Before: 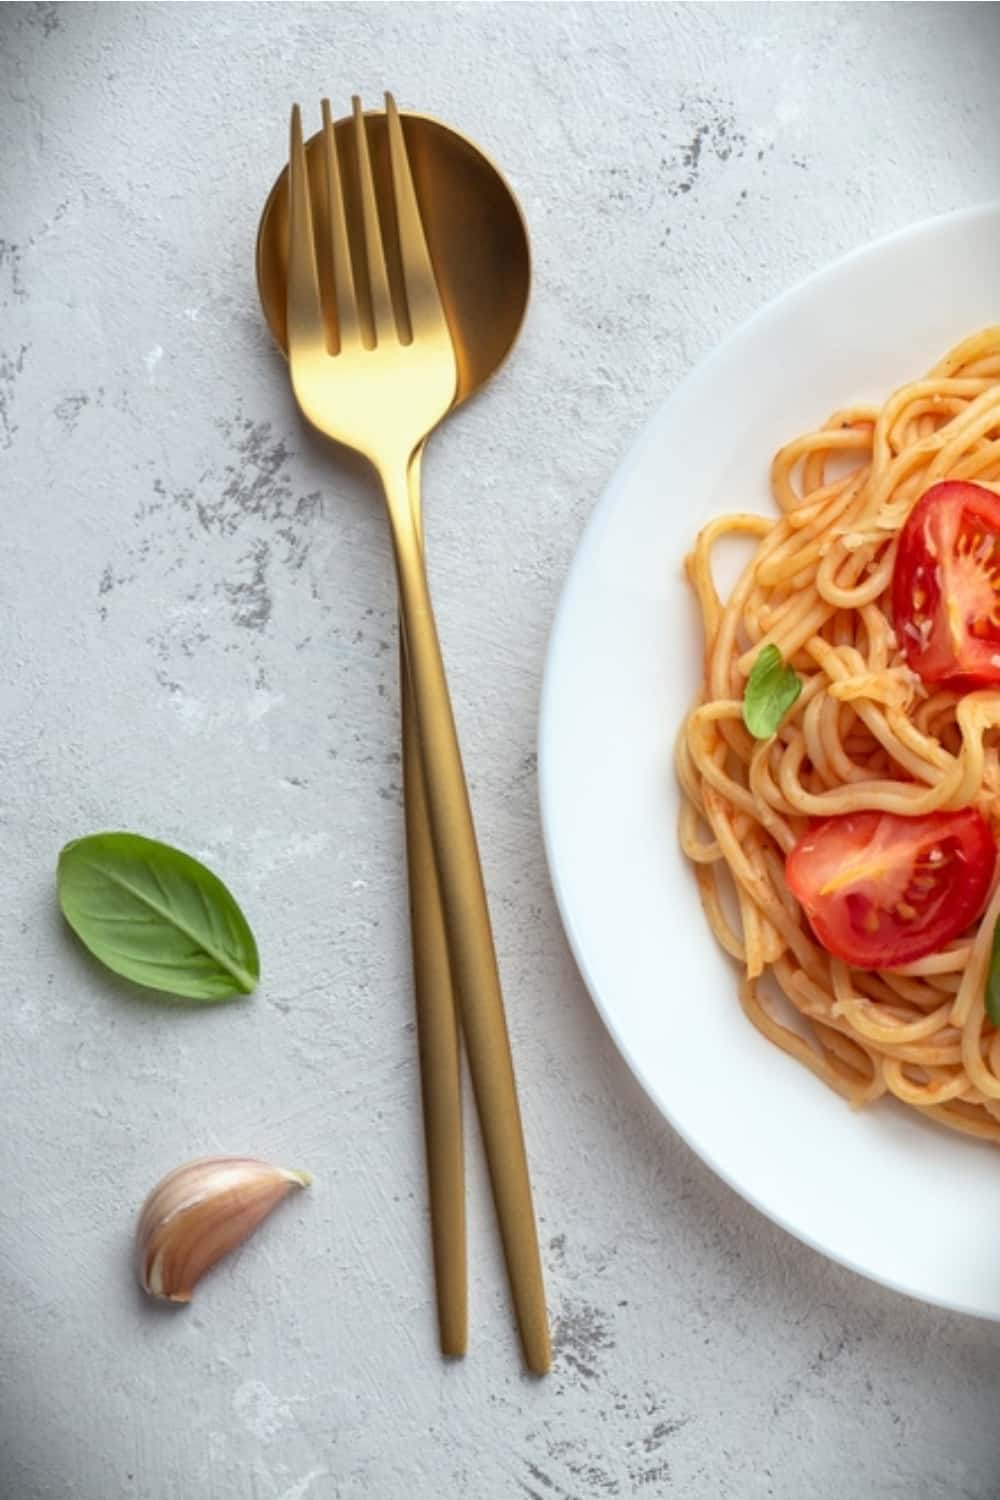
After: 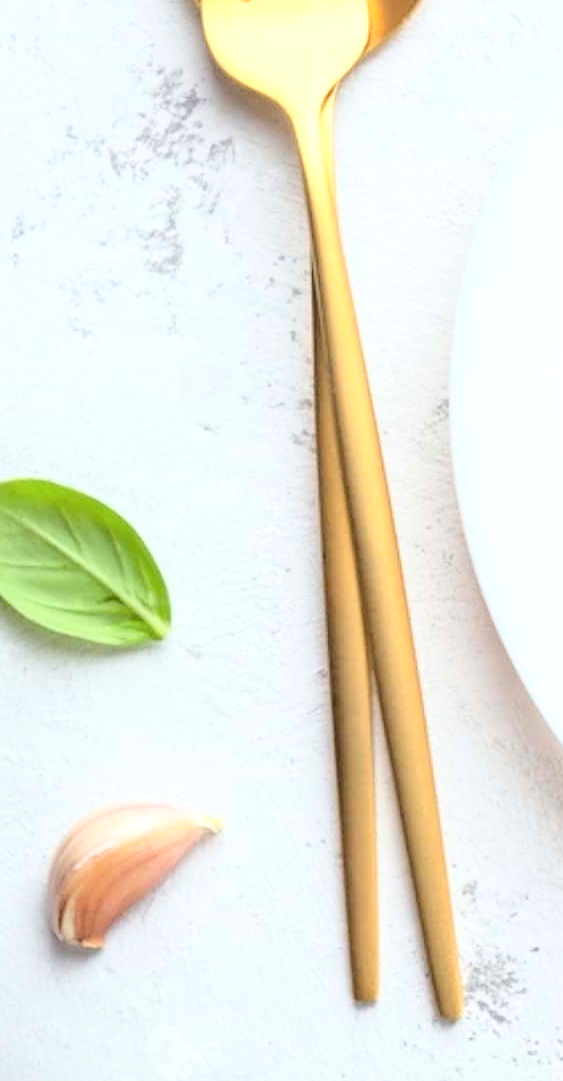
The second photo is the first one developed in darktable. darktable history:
crop: left 8.824%, top 23.609%, right 34.849%, bottom 4.304%
exposure: black level correction 0.003, exposure 0.385 EV, compensate highlight preservation false
contrast brightness saturation: brightness 0.147
base curve: curves: ch0 [(0, 0) (0.028, 0.03) (0.121, 0.232) (0.46, 0.748) (0.859, 0.968) (1, 1)]
